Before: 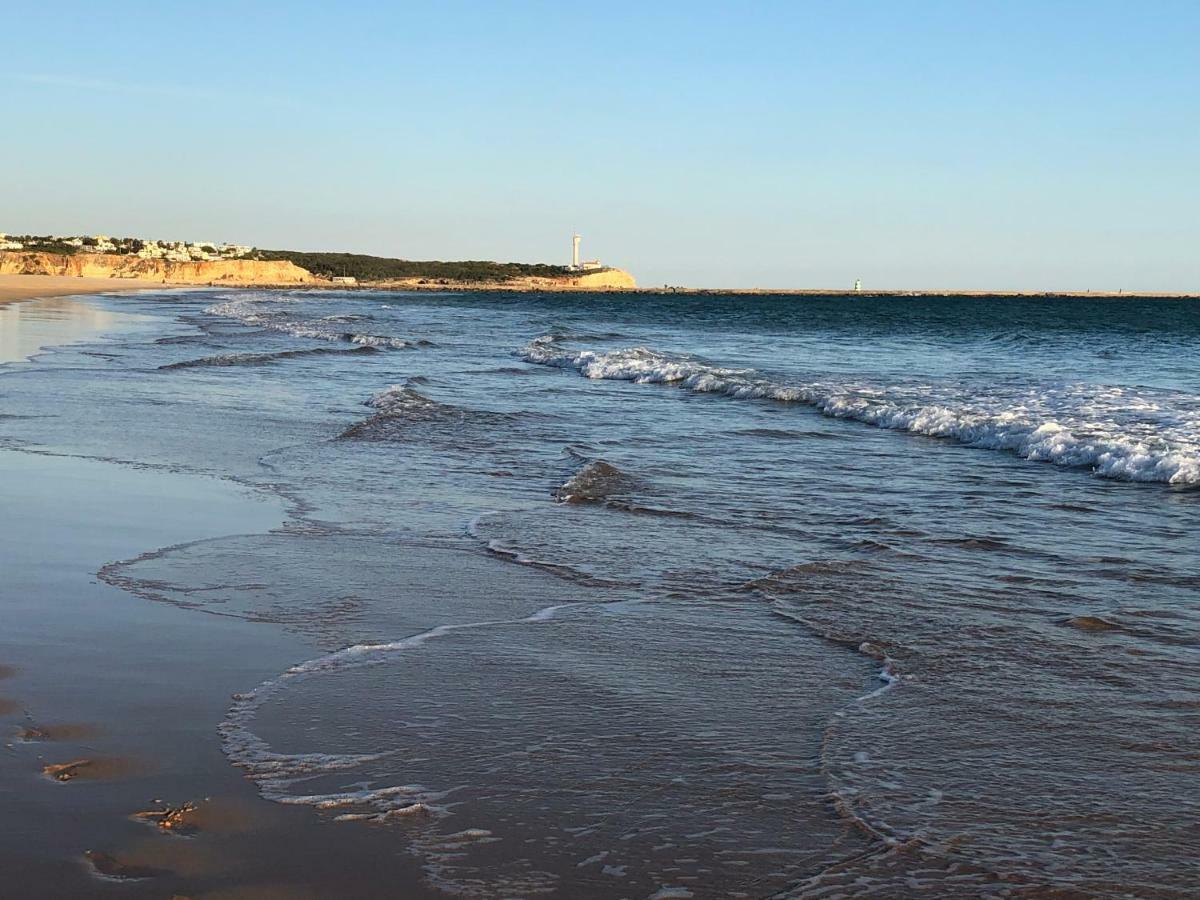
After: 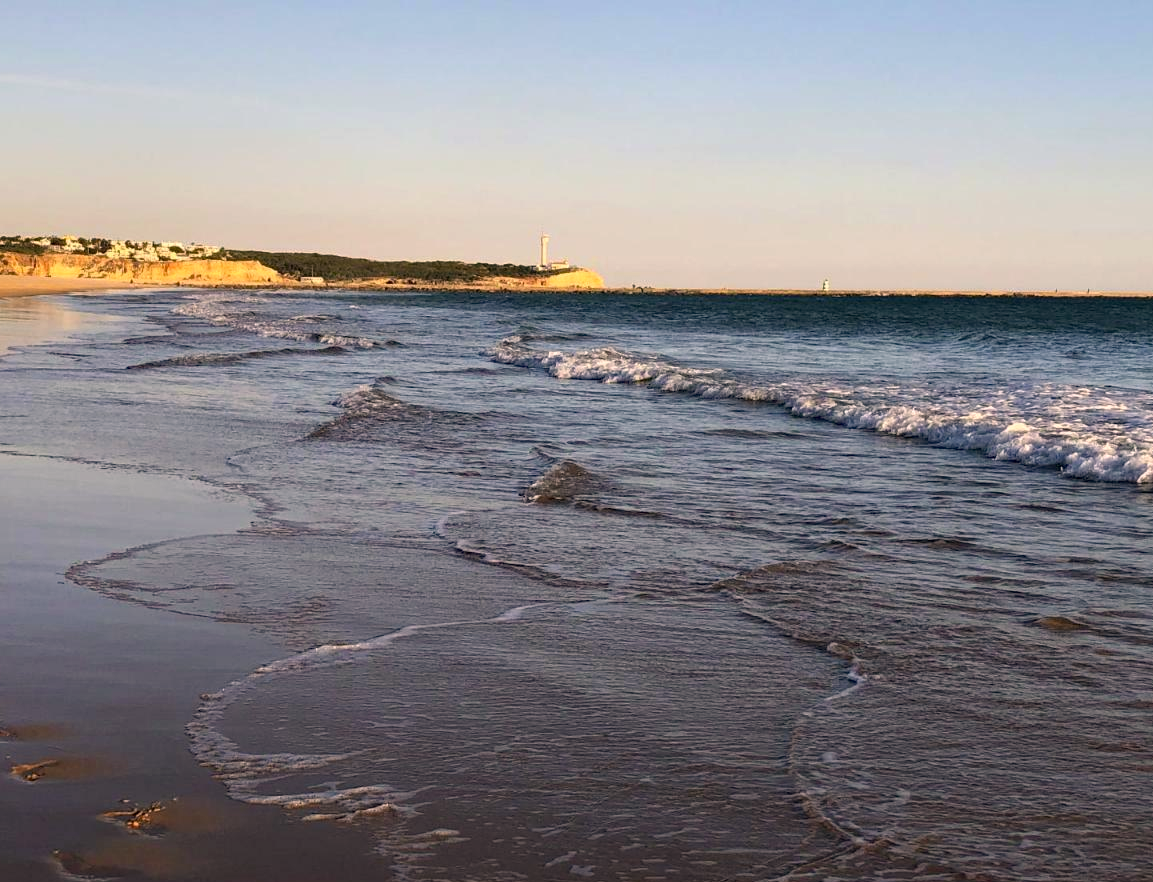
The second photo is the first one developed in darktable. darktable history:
crop and rotate: left 2.68%, right 1.18%, bottom 1.947%
color correction: highlights a* 11.23, highlights b* 12.37
haze removal: compatibility mode true, adaptive false
